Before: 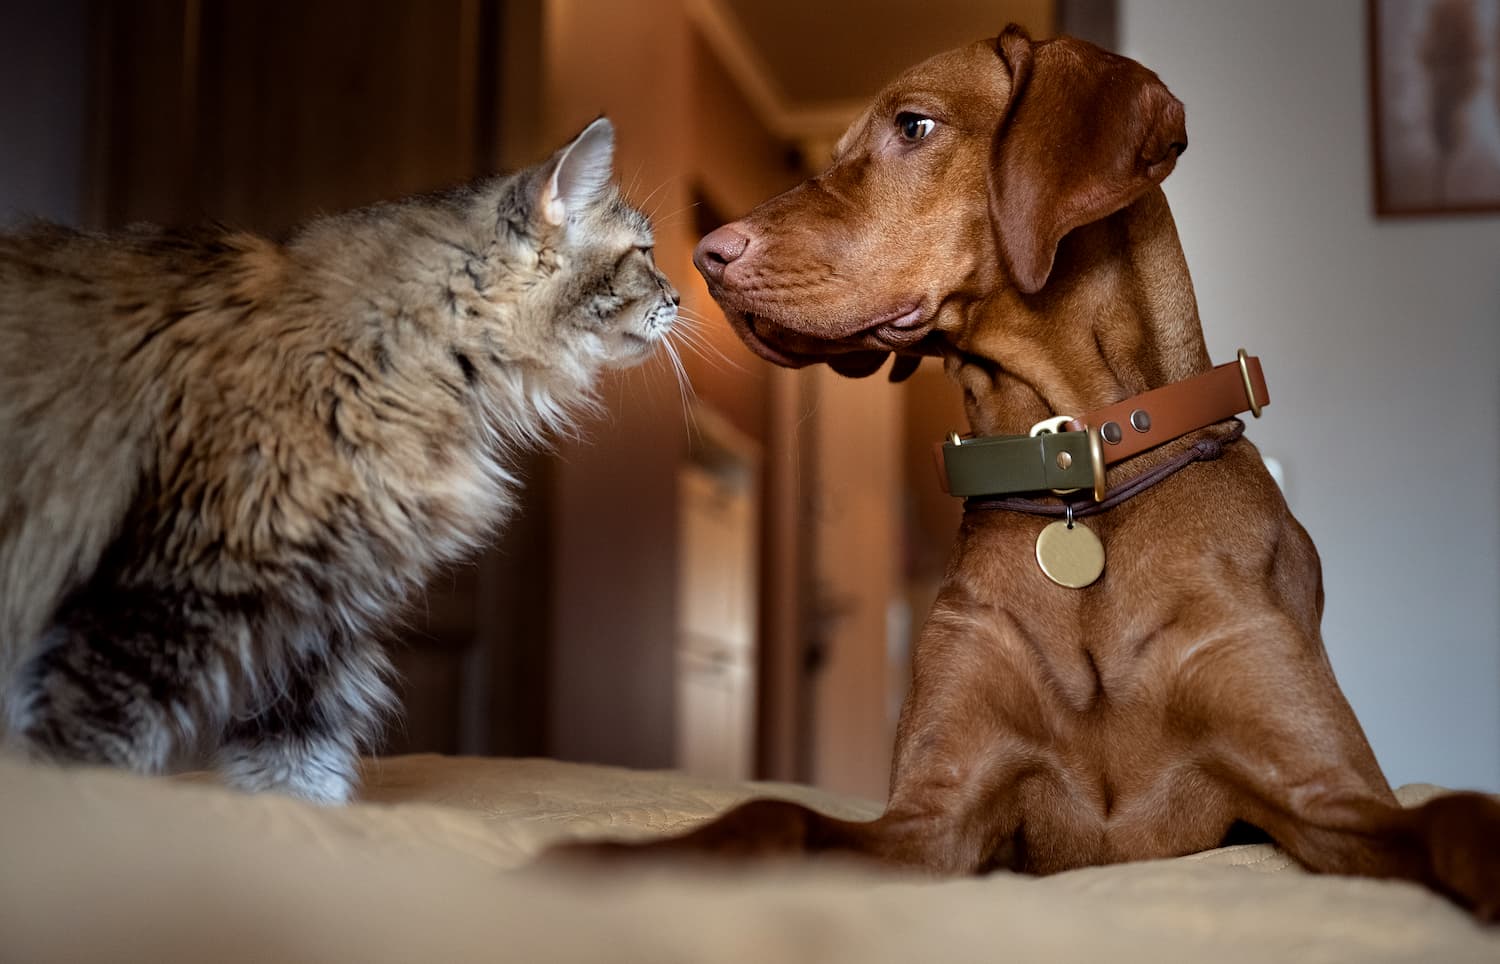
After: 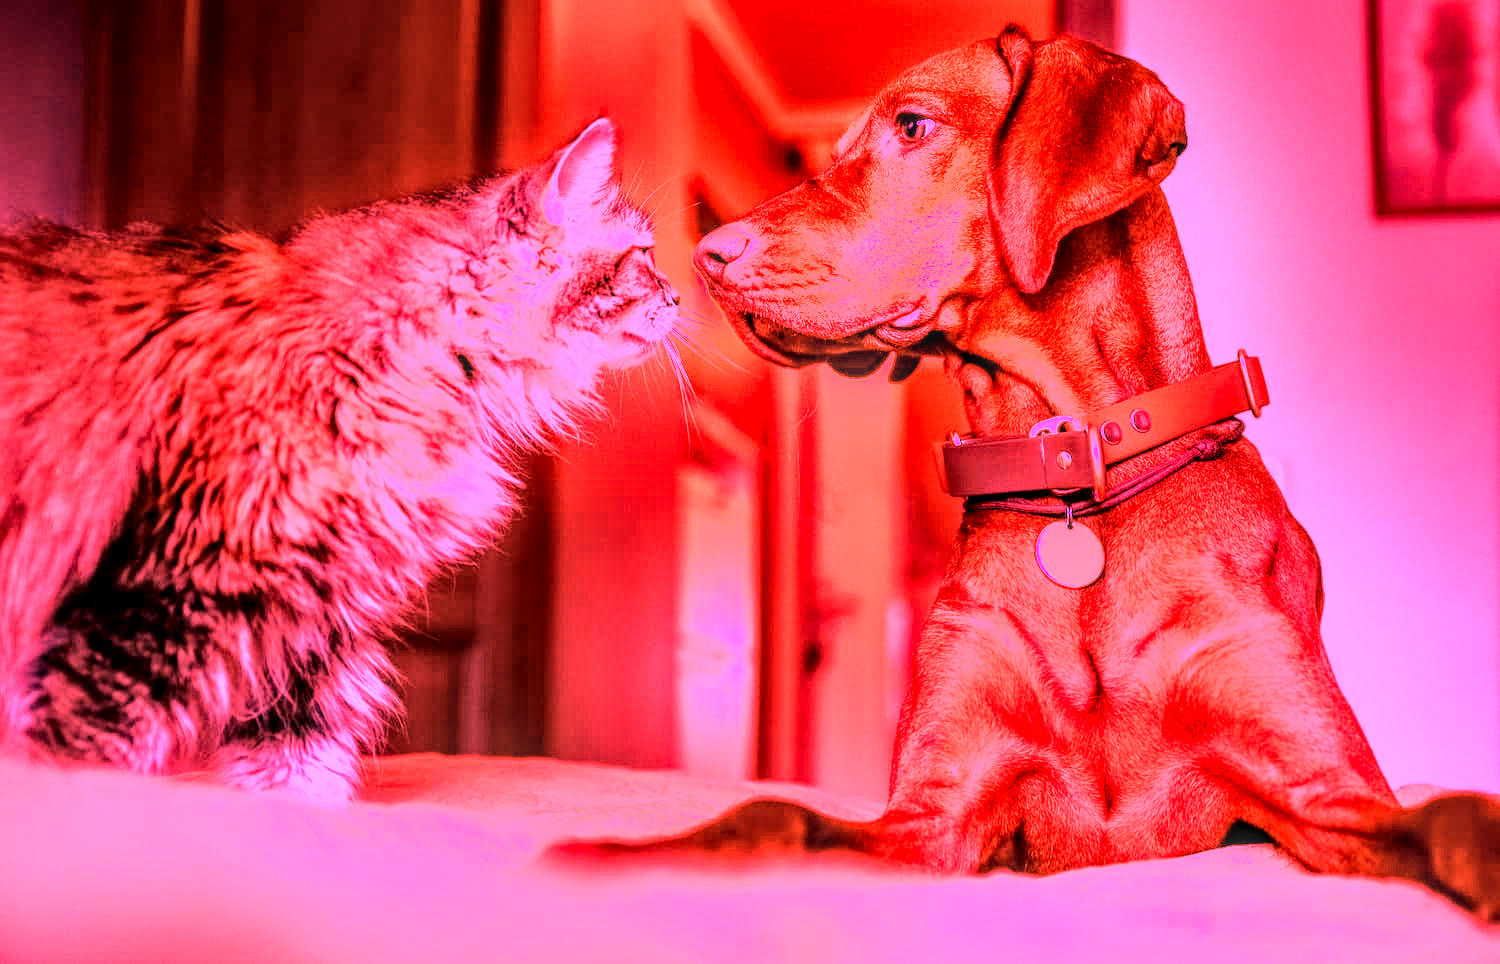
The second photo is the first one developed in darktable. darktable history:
color correction: highlights a* -0.137, highlights b* 0.137
local contrast: detail 150%
white balance: red 4.26, blue 1.802
graduated density: rotation 5.63°, offset 76.9
